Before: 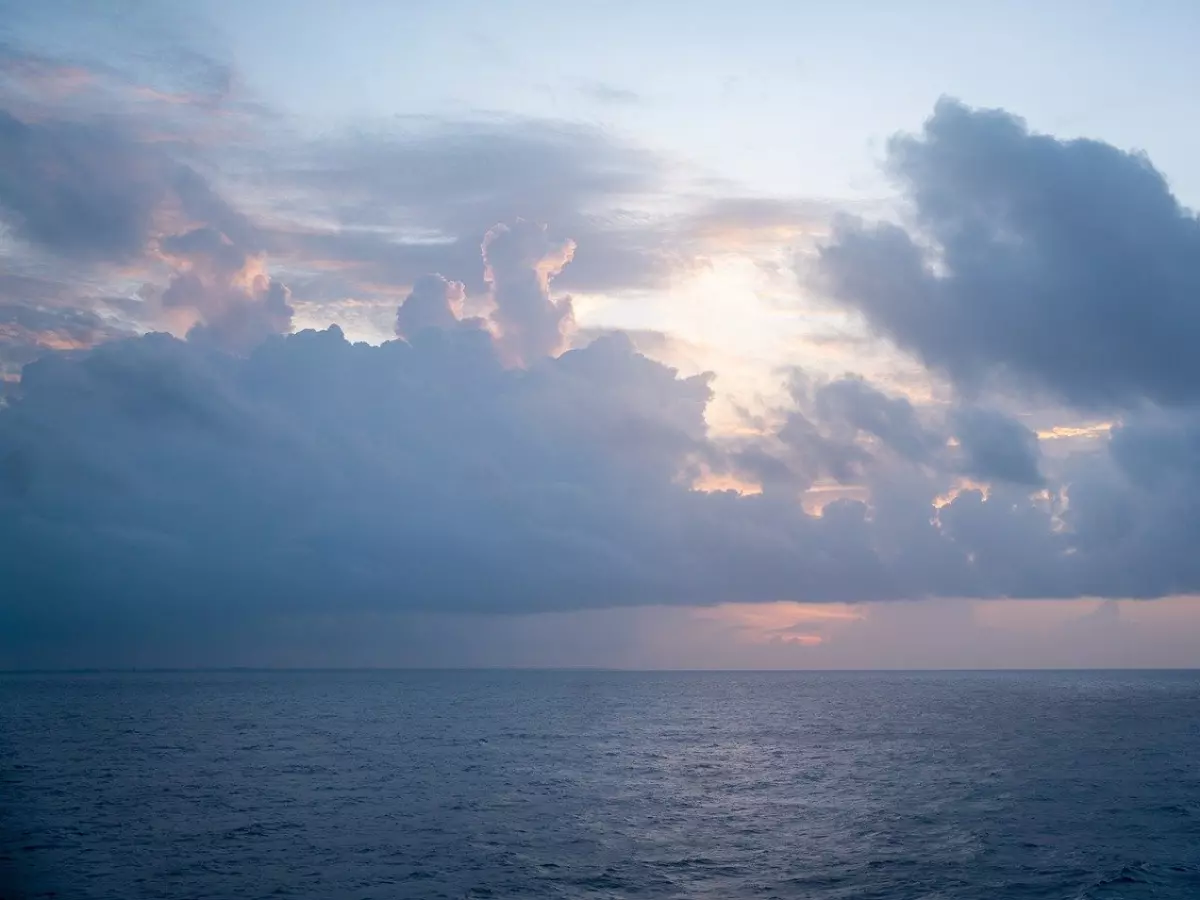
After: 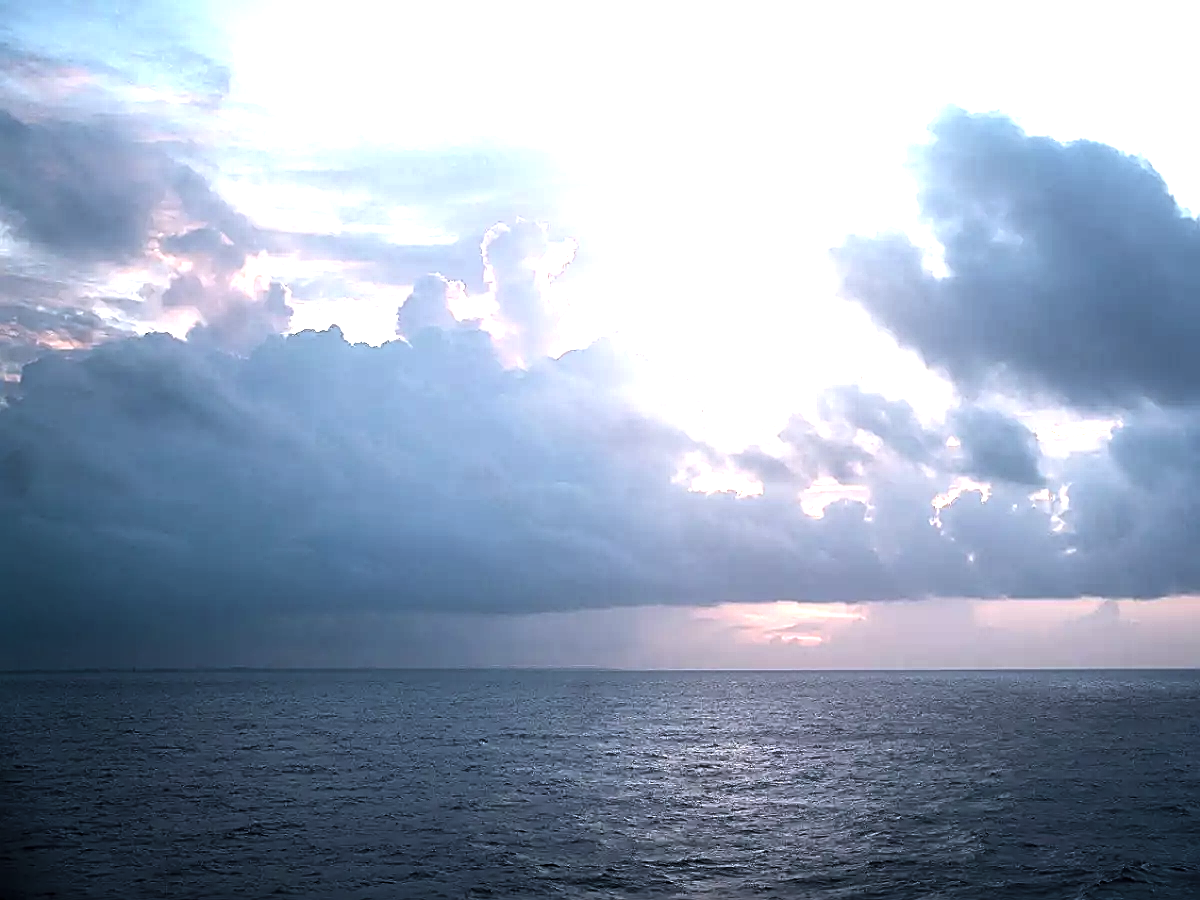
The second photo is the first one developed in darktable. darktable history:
exposure: black level correction 0, exposure 1.3 EV, compensate exposure bias true, compensate highlight preservation false
sharpen: amount 0.75
levels: levels [0, 0.618, 1]
